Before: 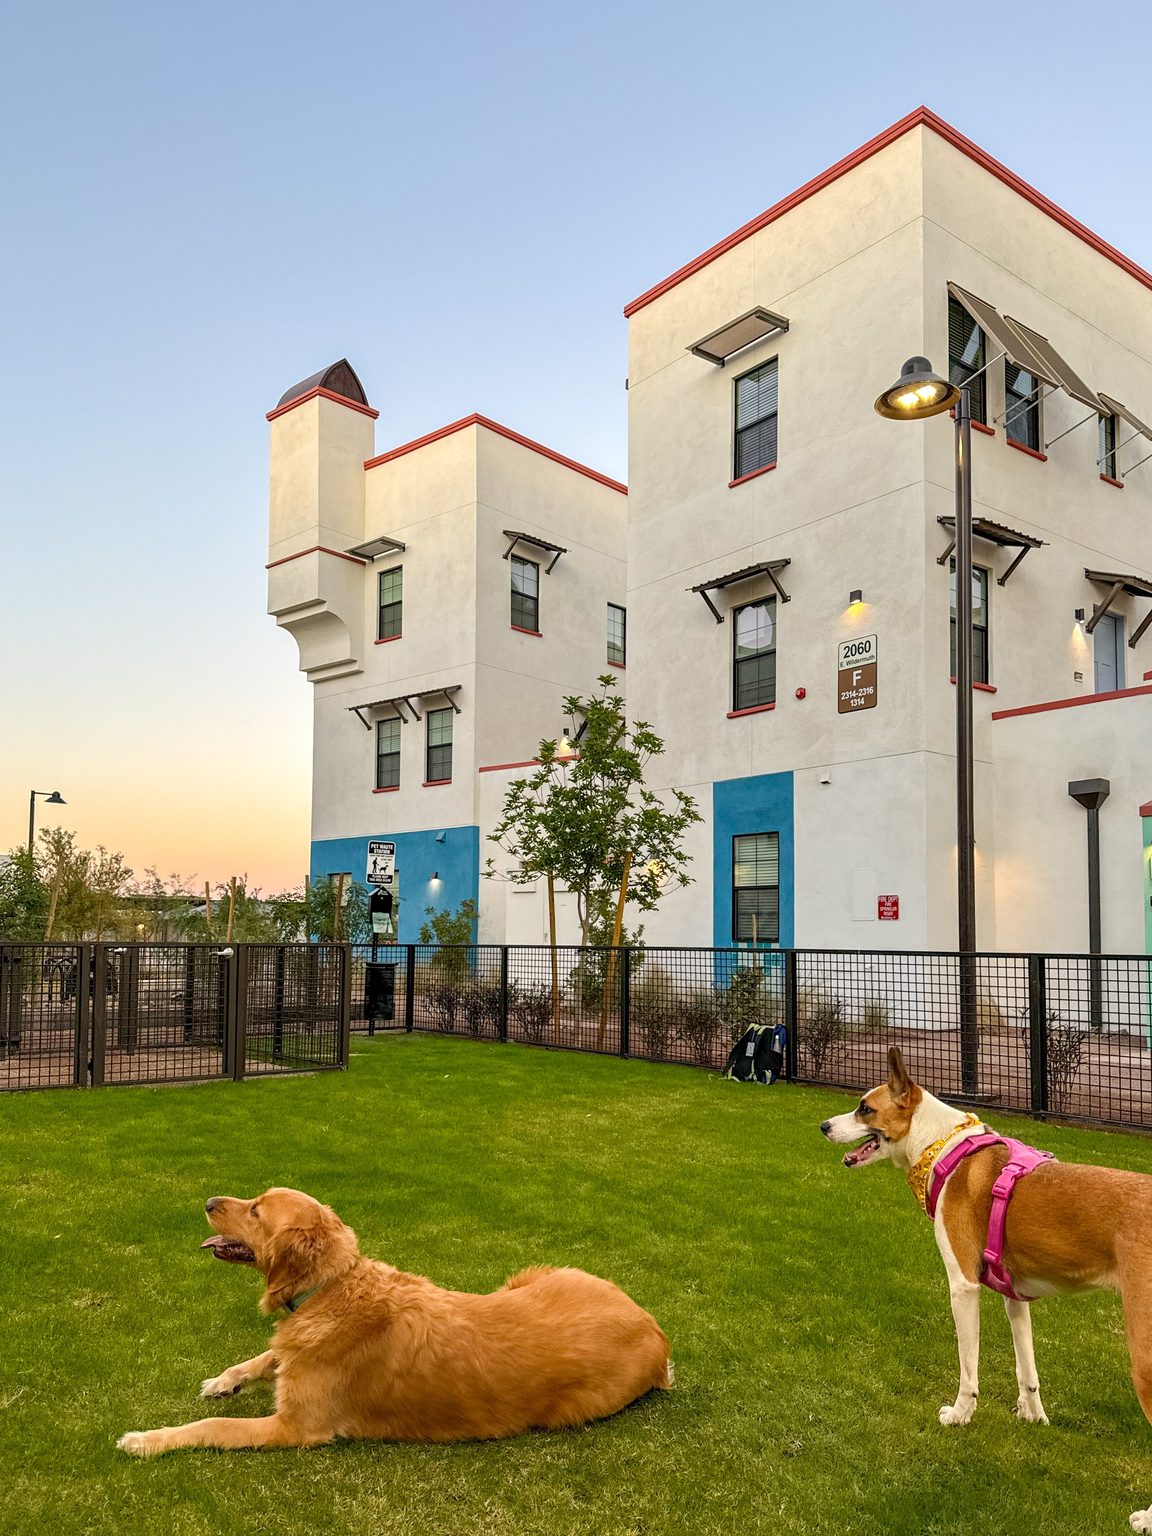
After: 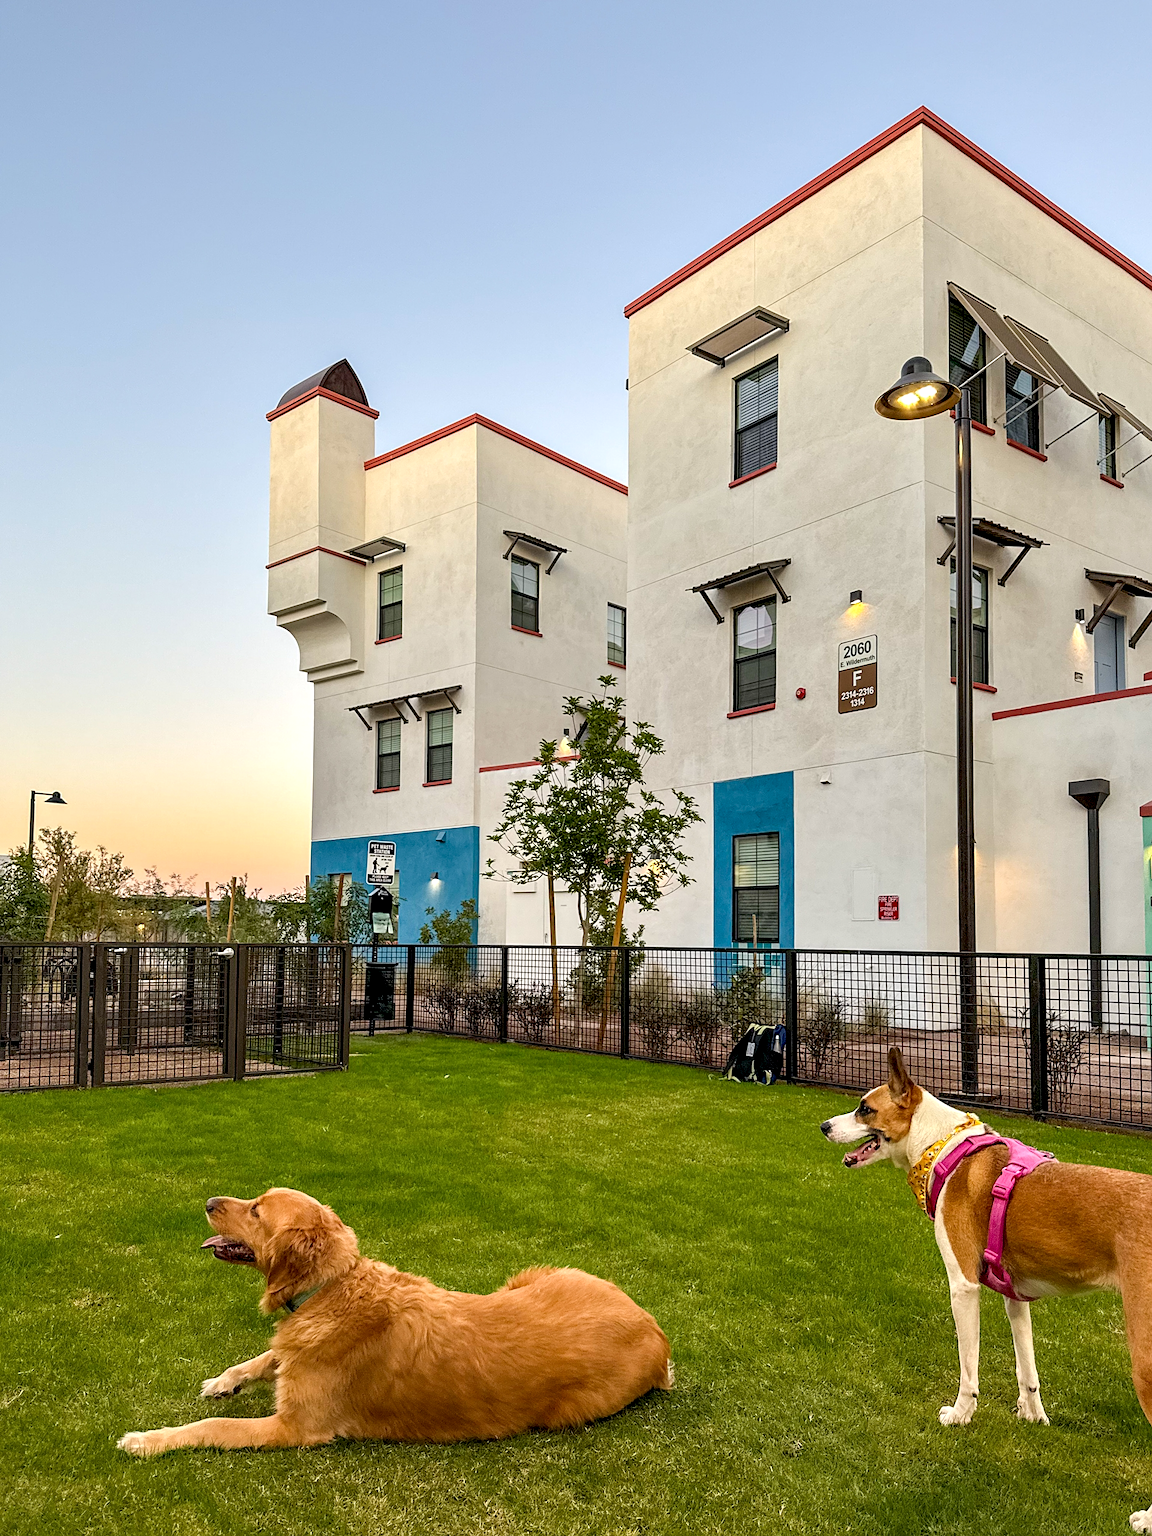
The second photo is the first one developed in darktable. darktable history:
sharpen: amount 0.2
contrast equalizer: octaves 7, y [[0.6 ×6], [0.55 ×6], [0 ×6], [0 ×6], [0 ×6]], mix 0.35
